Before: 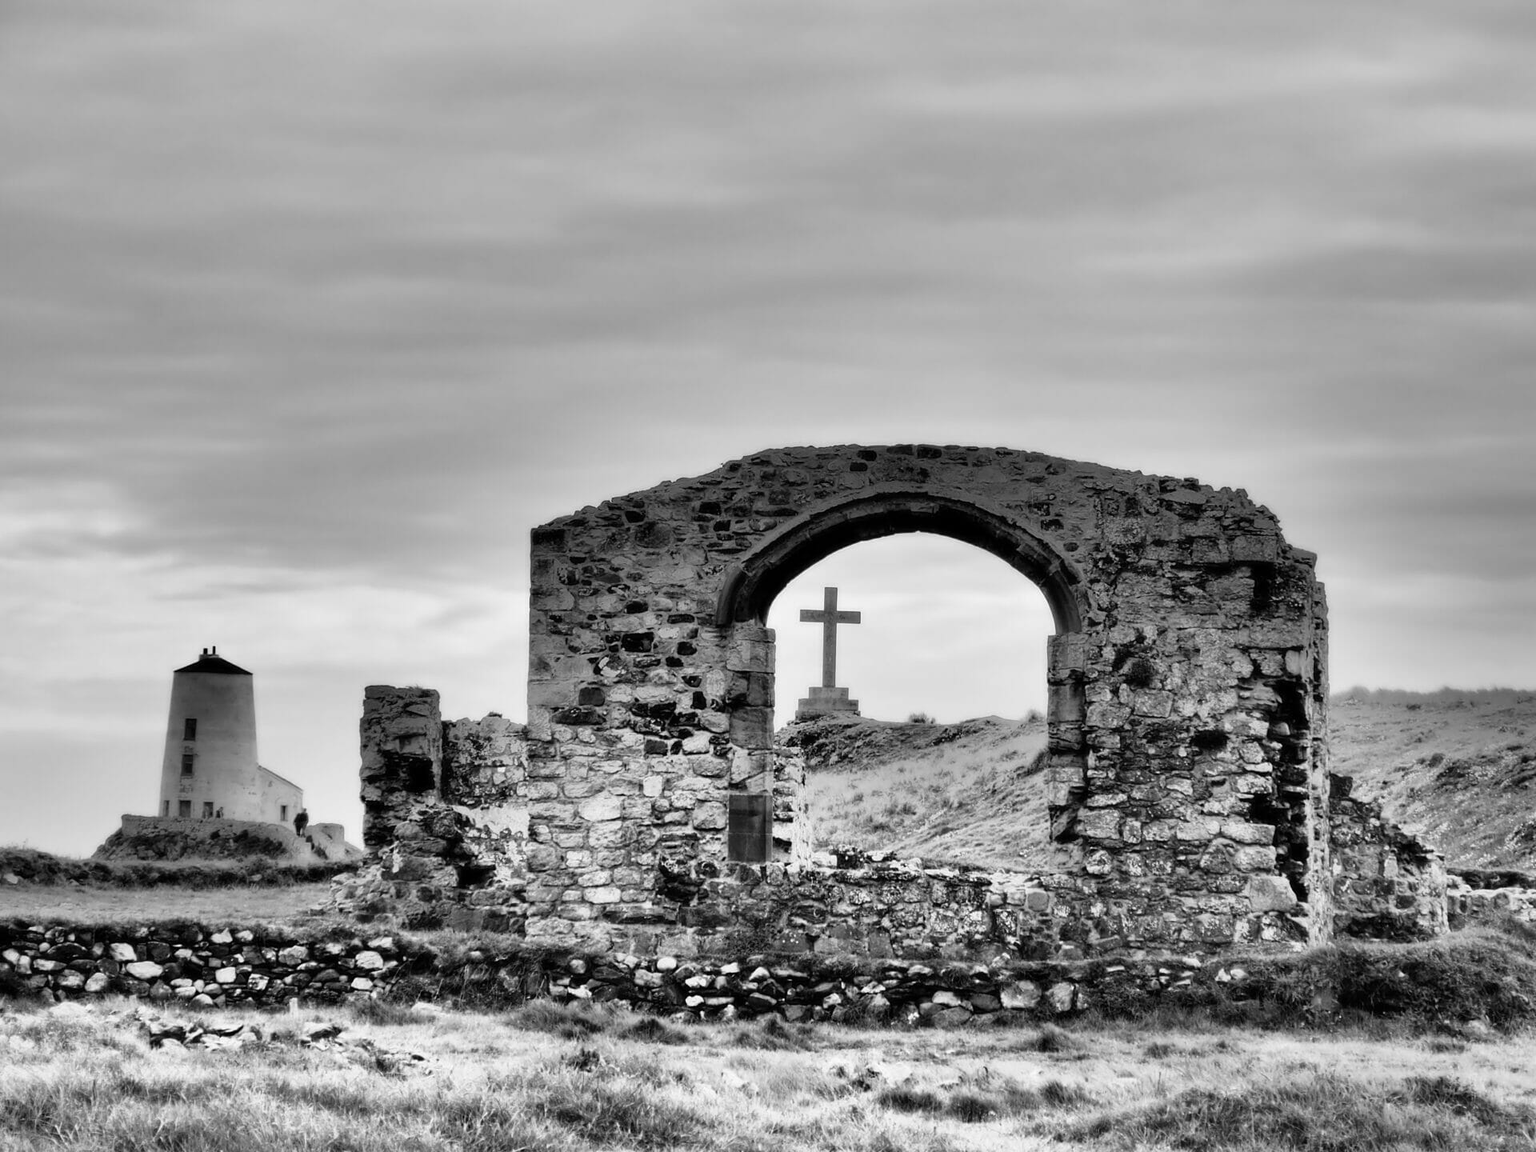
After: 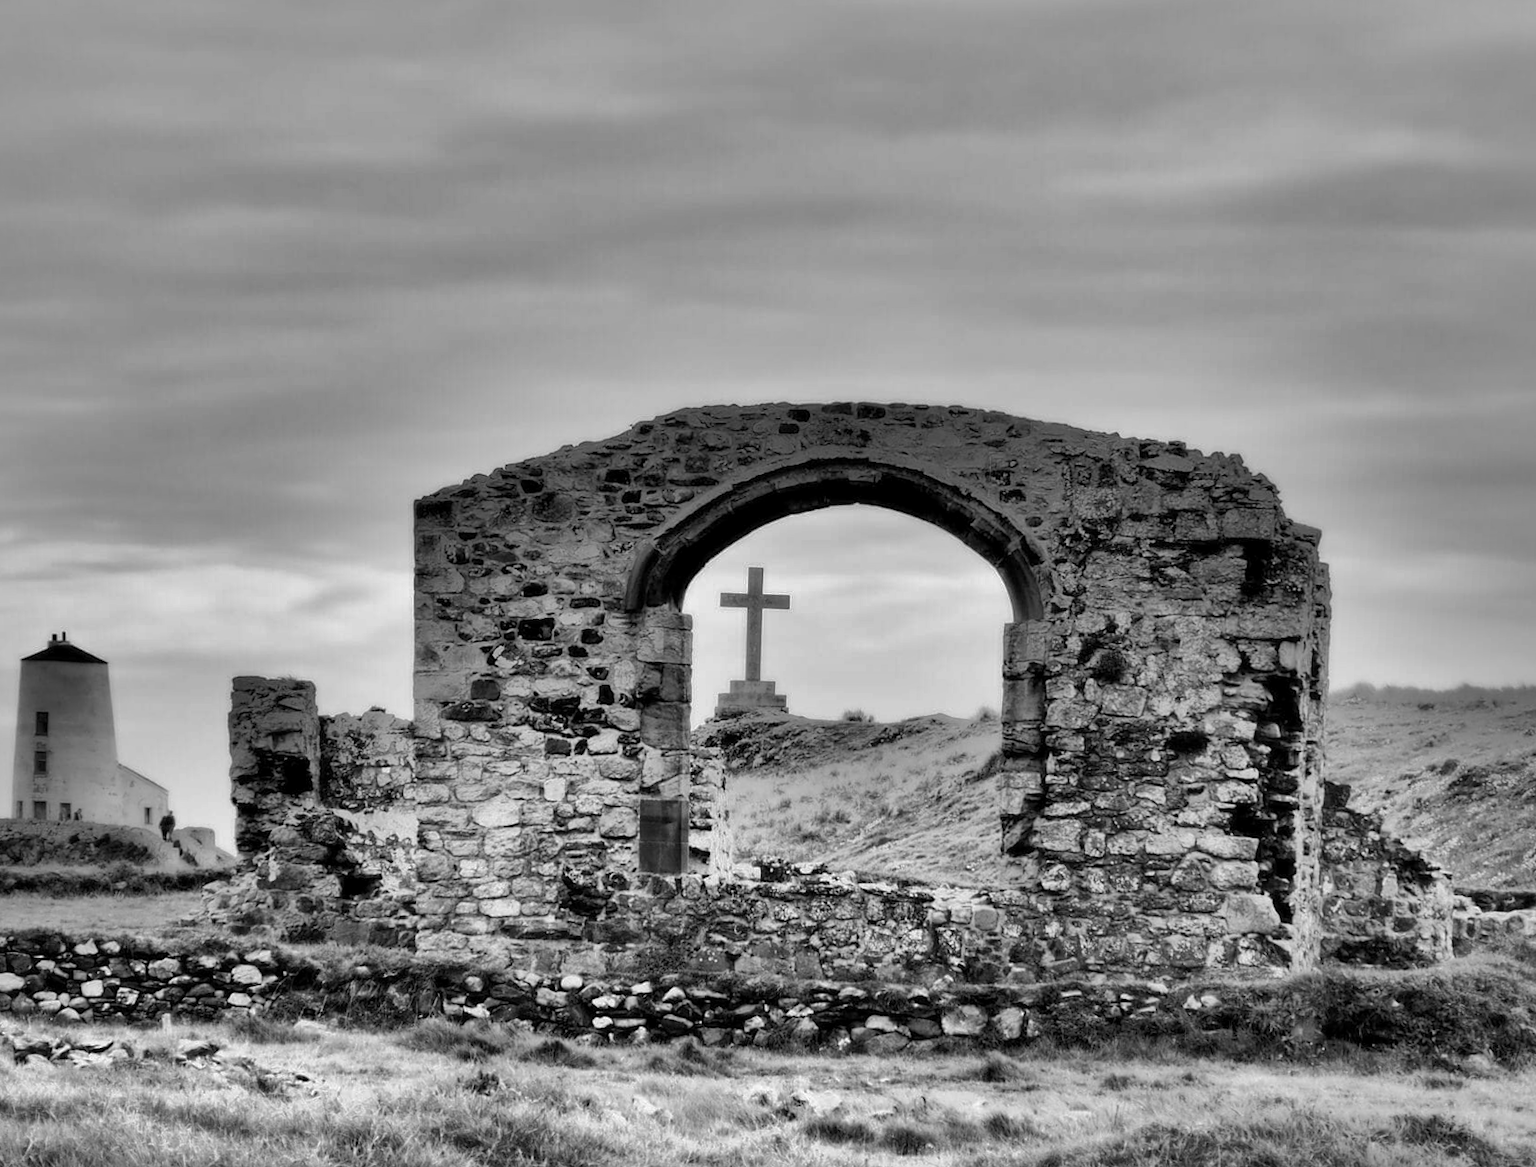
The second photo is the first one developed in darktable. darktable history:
shadows and highlights: shadows 40, highlights -60
local contrast: mode bilateral grid, contrast 20, coarseness 50, detail 120%, midtone range 0.2
crop and rotate: left 8.262%, top 9.226%
rotate and perspective: rotation 0.074°, lens shift (vertical) 0.096, lens shift (horizontal) -0.041, crop left 0.043, crop right 0.952, crop top 0.024, crop bottom 0.979
